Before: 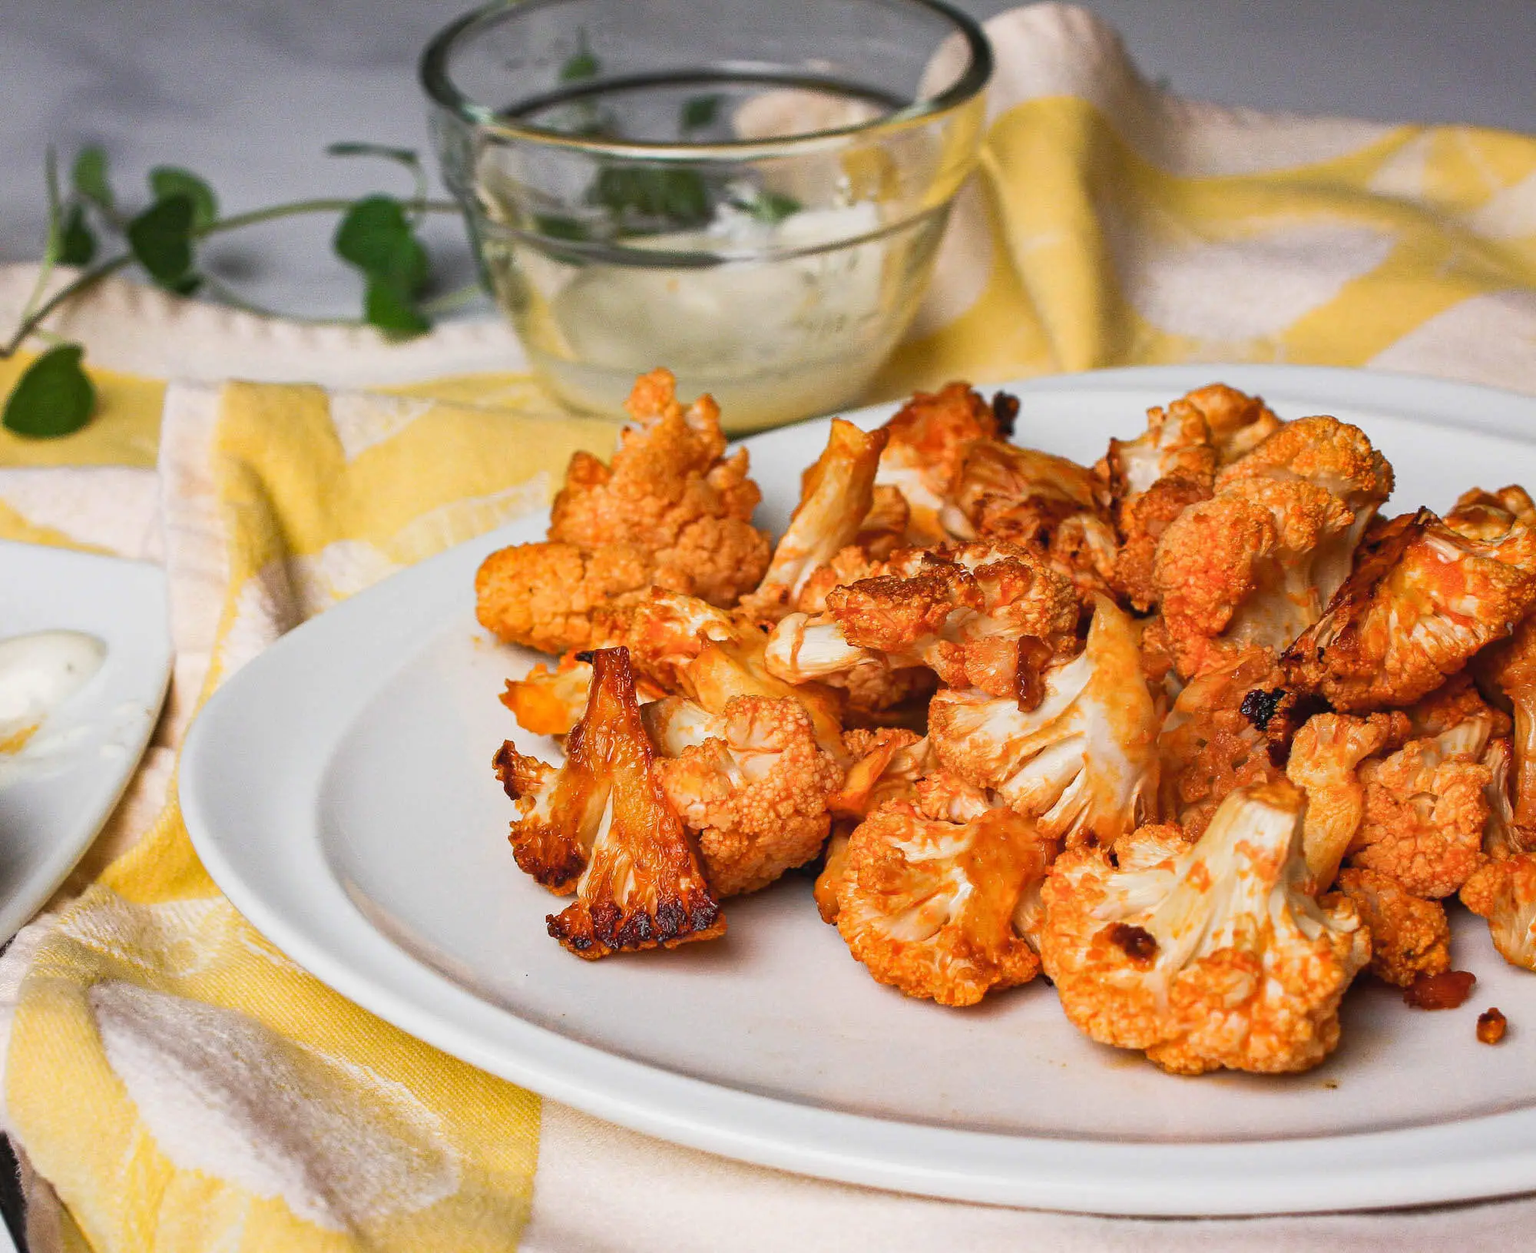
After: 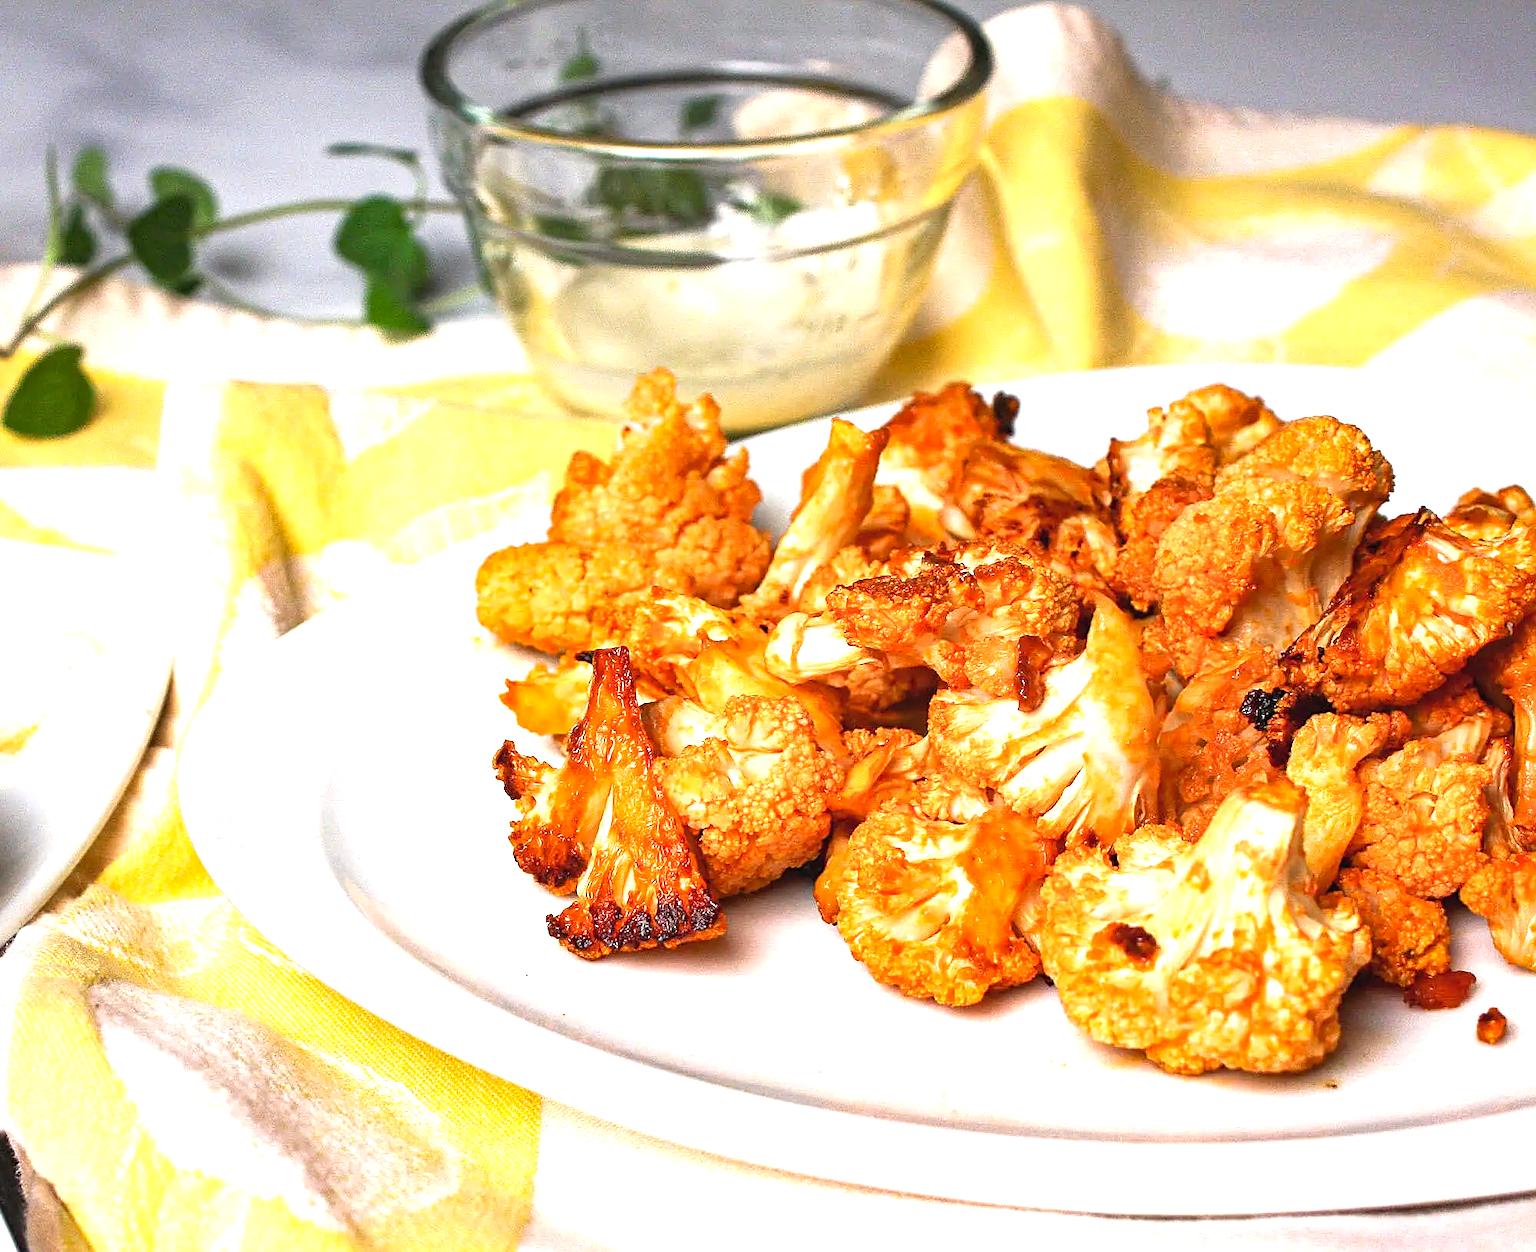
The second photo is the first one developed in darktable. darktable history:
levels: levels [0, 0.374, 0.749]
sharpen: radius 1.967
